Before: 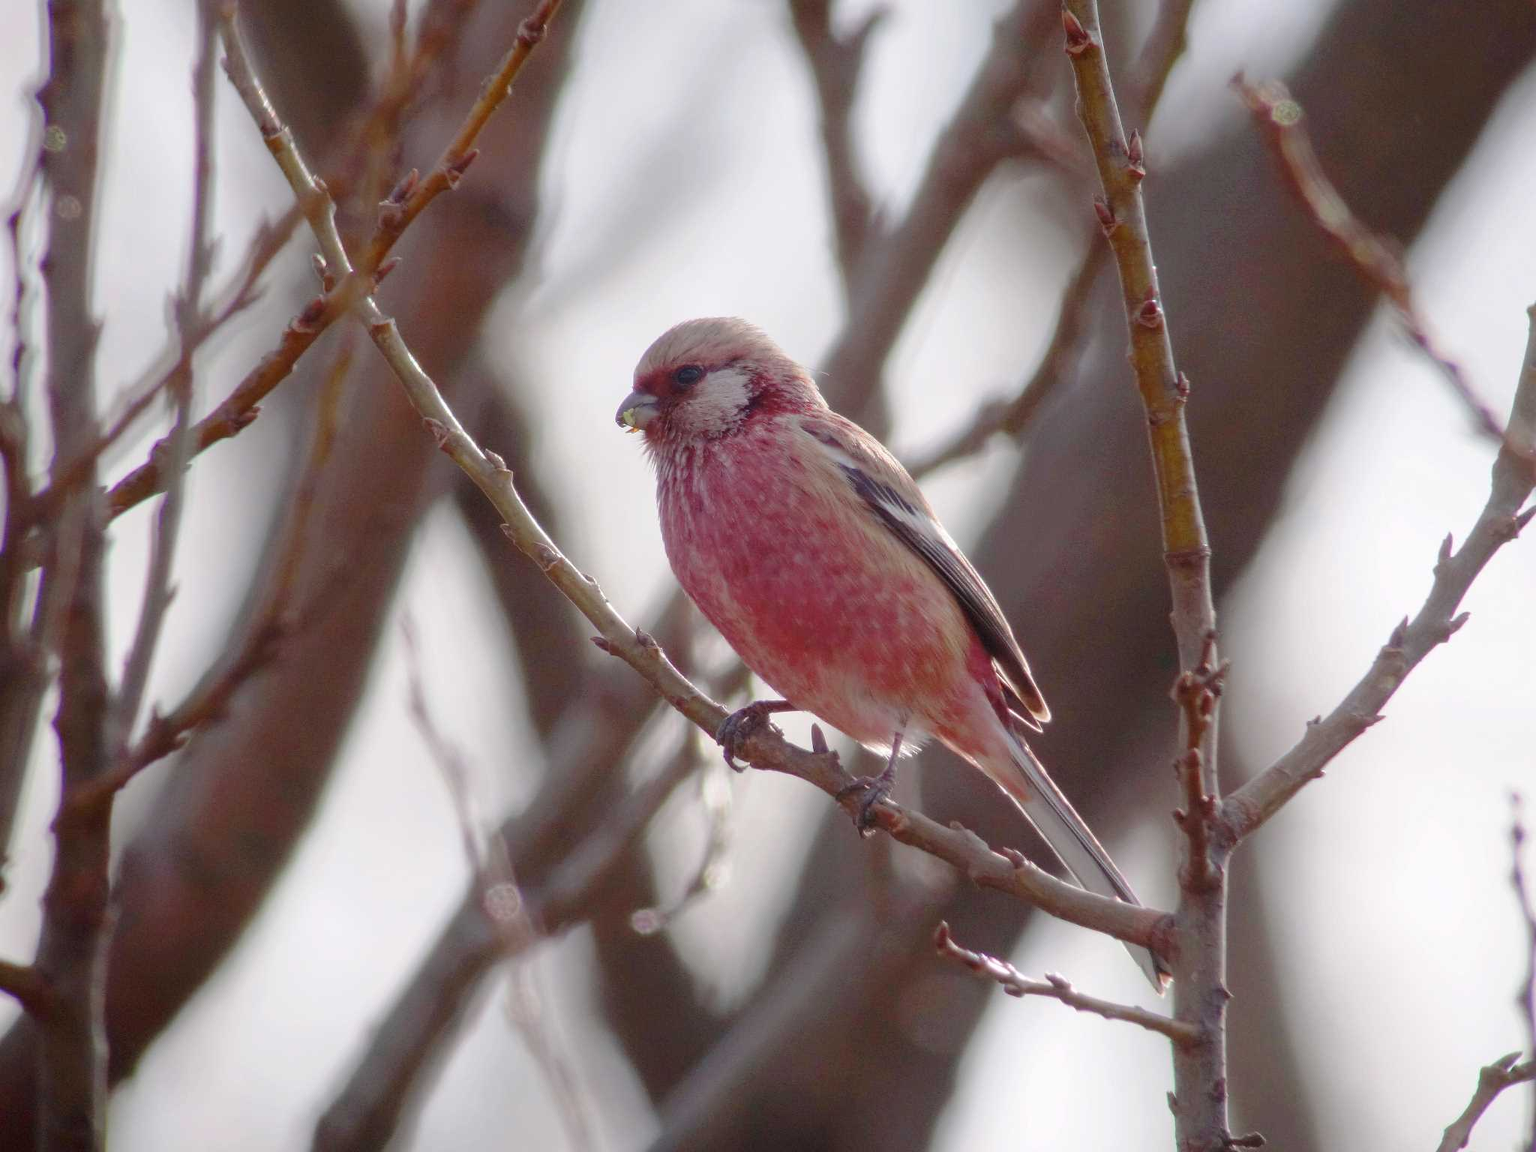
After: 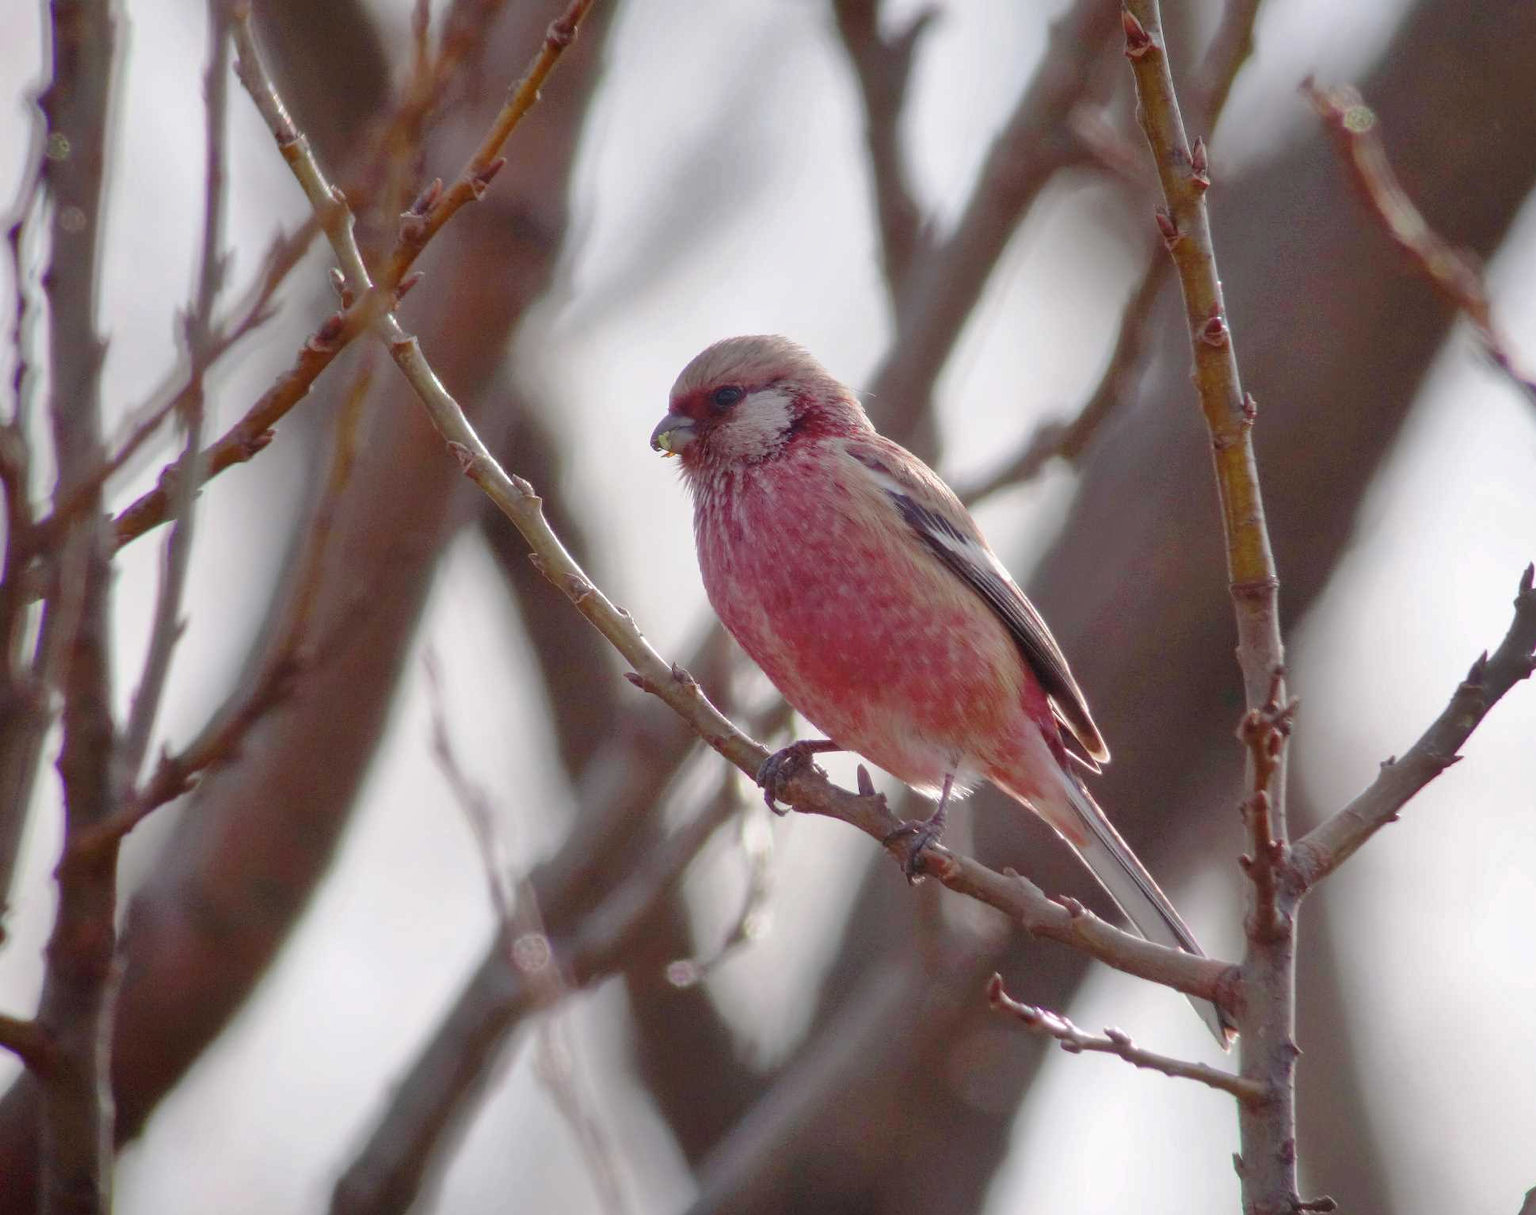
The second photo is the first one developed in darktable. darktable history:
crop and rotate: left 0%, right 5.276%
shadows and highlights: soften with gaussian
